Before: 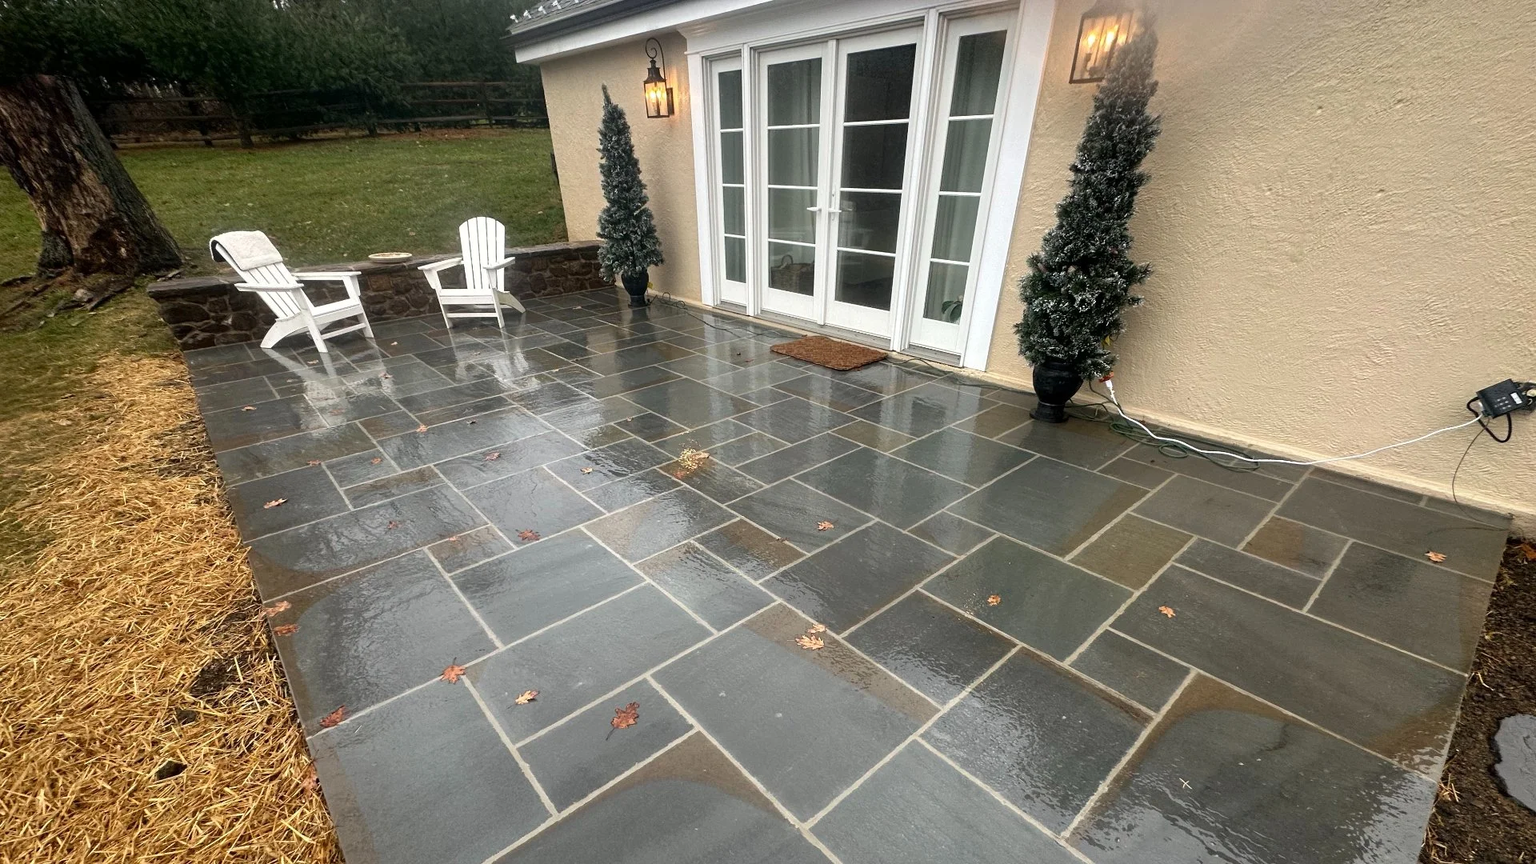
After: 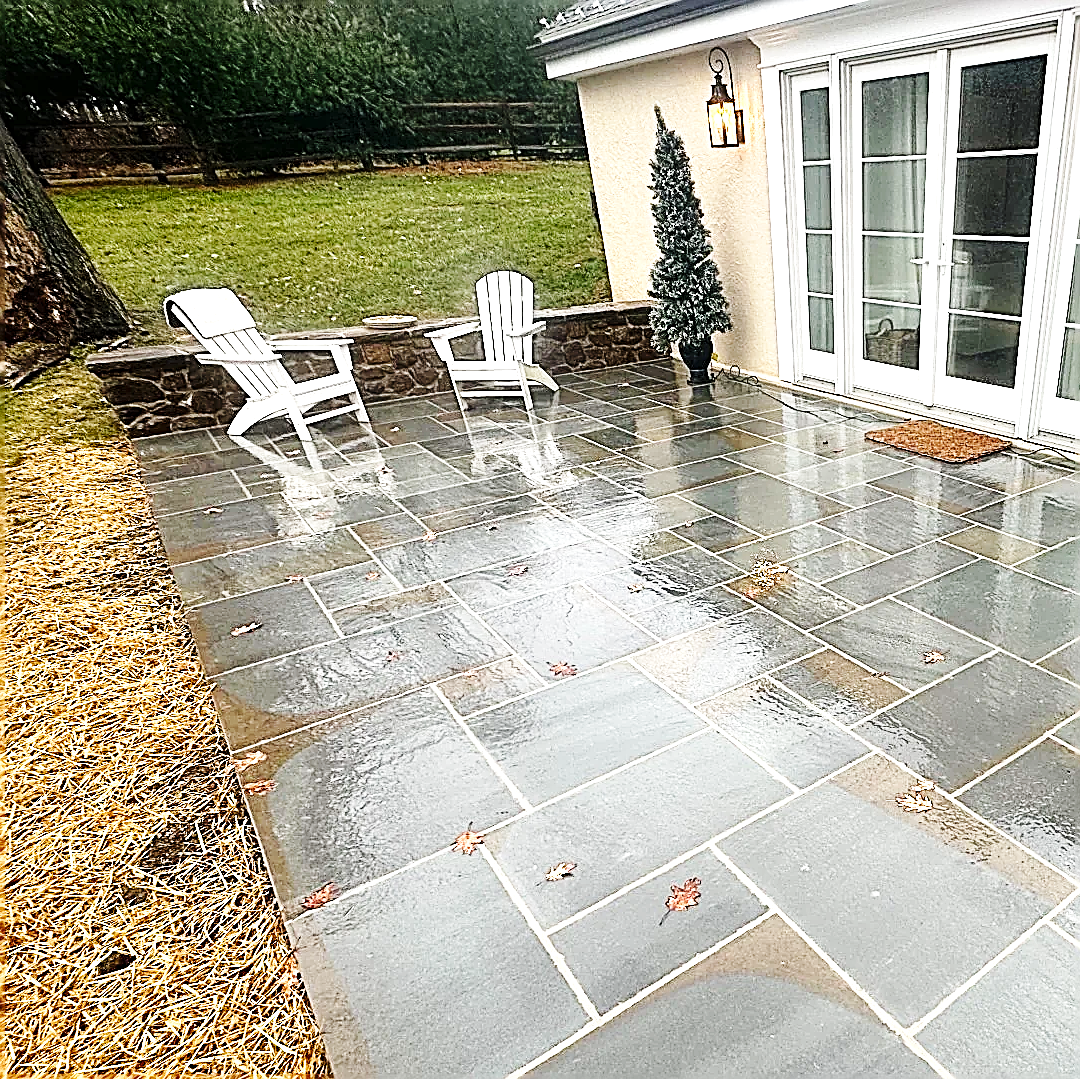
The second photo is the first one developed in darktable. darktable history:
sharpen: amount 2
base curve: curves: ch0 [(0, 0) (0.036, 0.025) (0.121, 0.166) (0.206, 0.329) (0.605, 0.79) (1, 1)], preserve colors none
crop: left 5.114%, right 38.589%
exposure: exposure 0.935 EV, compensate highlight preservation false
